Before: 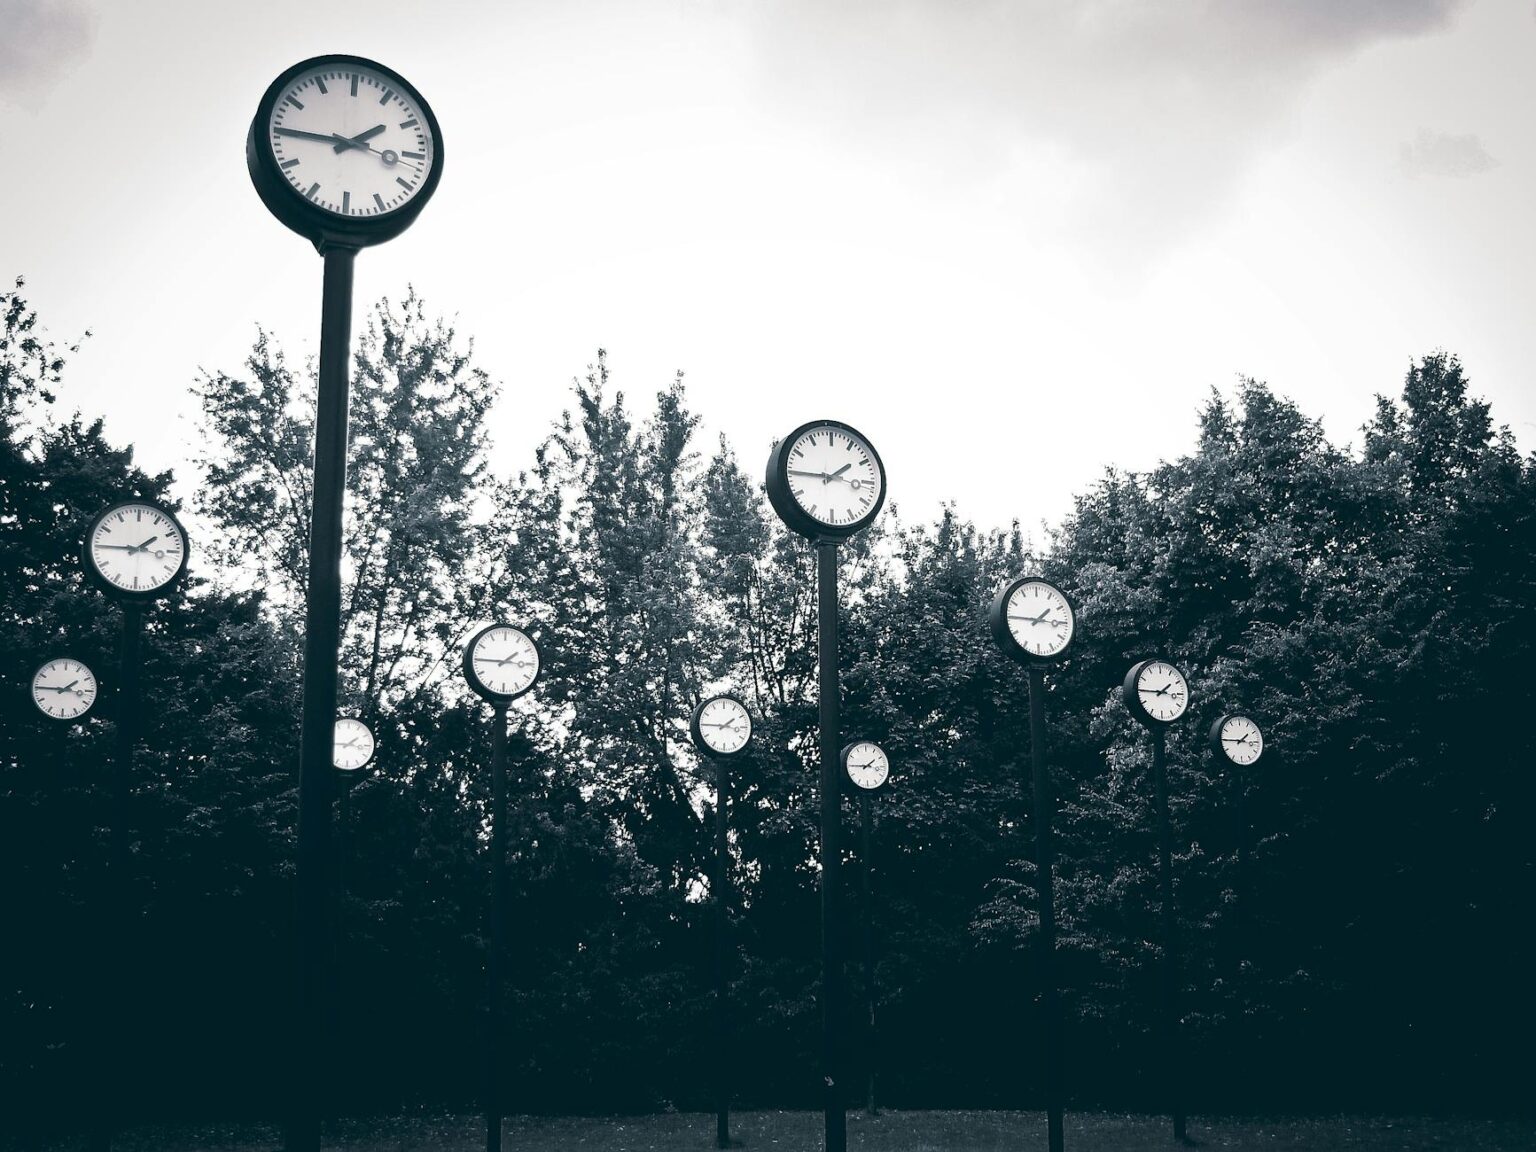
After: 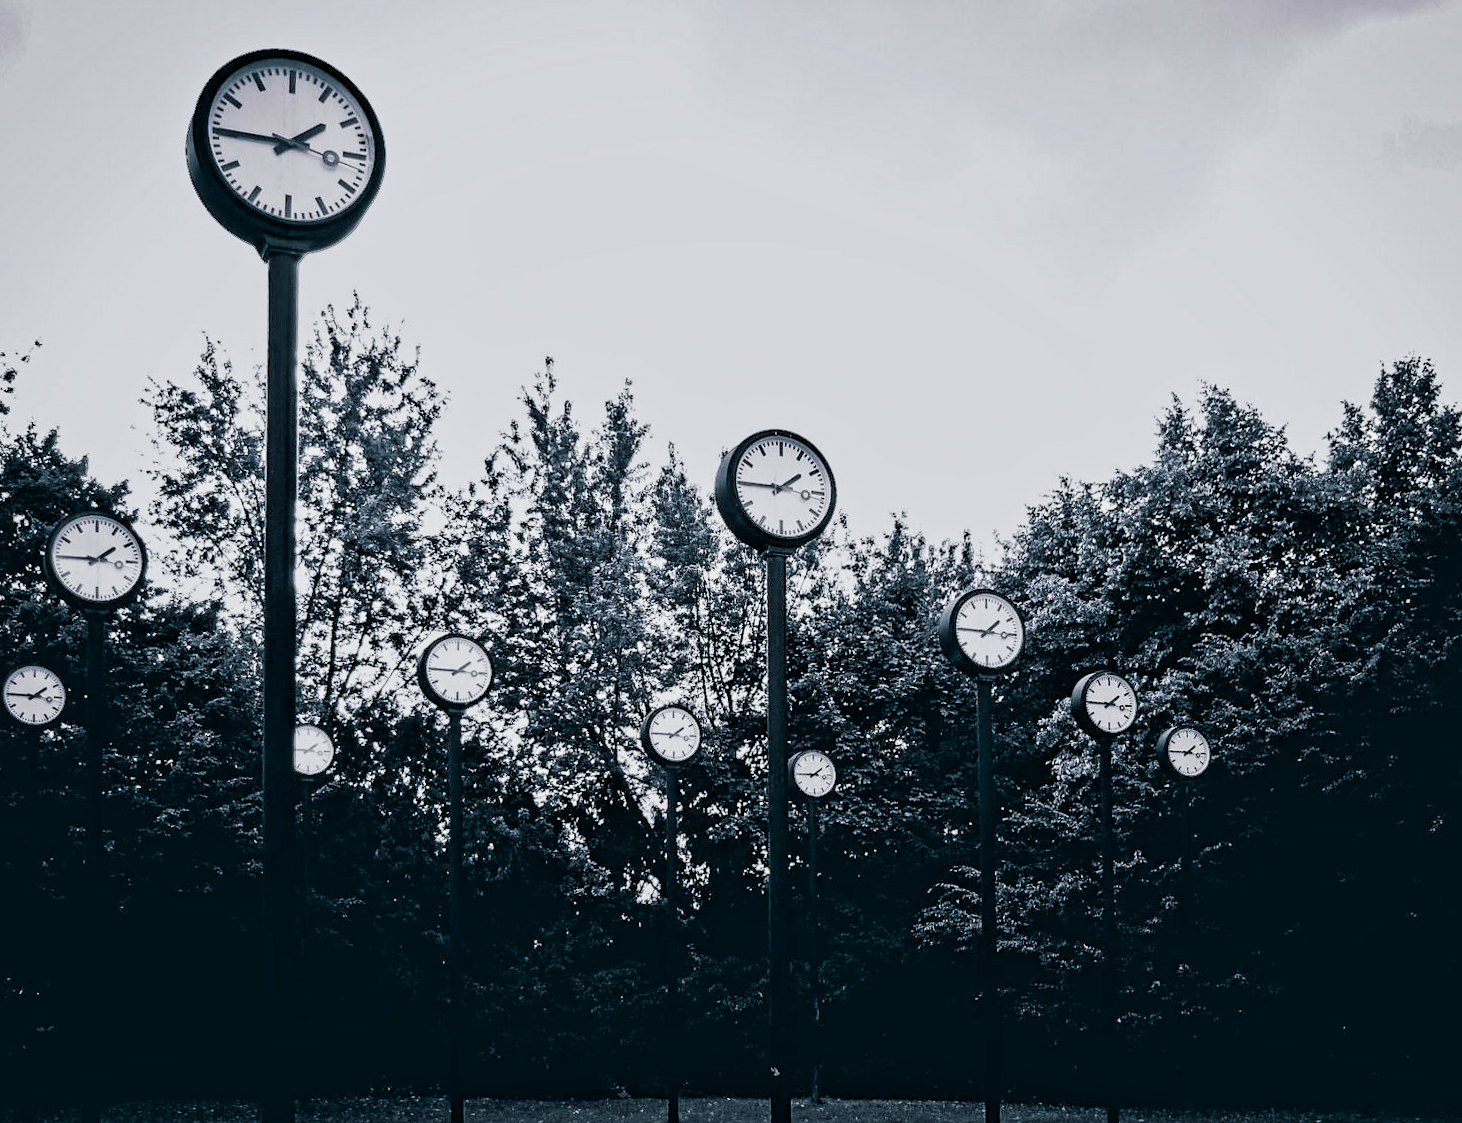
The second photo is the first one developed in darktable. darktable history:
color calibration: illuminant as shot in camera, x 0.358, y 0.373, temperature 4628.91 K
rotate and perspective: rotation 0.074°, lens shift (vertical) 0.096, lens shift (horizontal) -0.041, crop left 0.043, crop right 0.952, crop top 0.024, crop bottom 0.979
filmic rgb: middle gray luminance 18.42%, black relative exposure -11.25 EV, white relative exposure 3.75 EV, threshold 6 EV, target black luminance 0%, hardness 5.87, latitude 57.4%, contrast 0.963, shadows ↔ highlights balance 49.98%, add noise in highlights 0, preserve chrominance luminance Y, color science v3 (2019), use custom middle-gray values true, iterations of high-quality reconstruction 0, contrast in highlights soft, enable highlight reconstruction true
contrast equalizer: octaves 7, y [[0.5, 0.542, 0.583, 0.625, 0.667, 0.708], [0.5 ×6], [0.5 ×6], [0 ×6], [0 ×6]]
